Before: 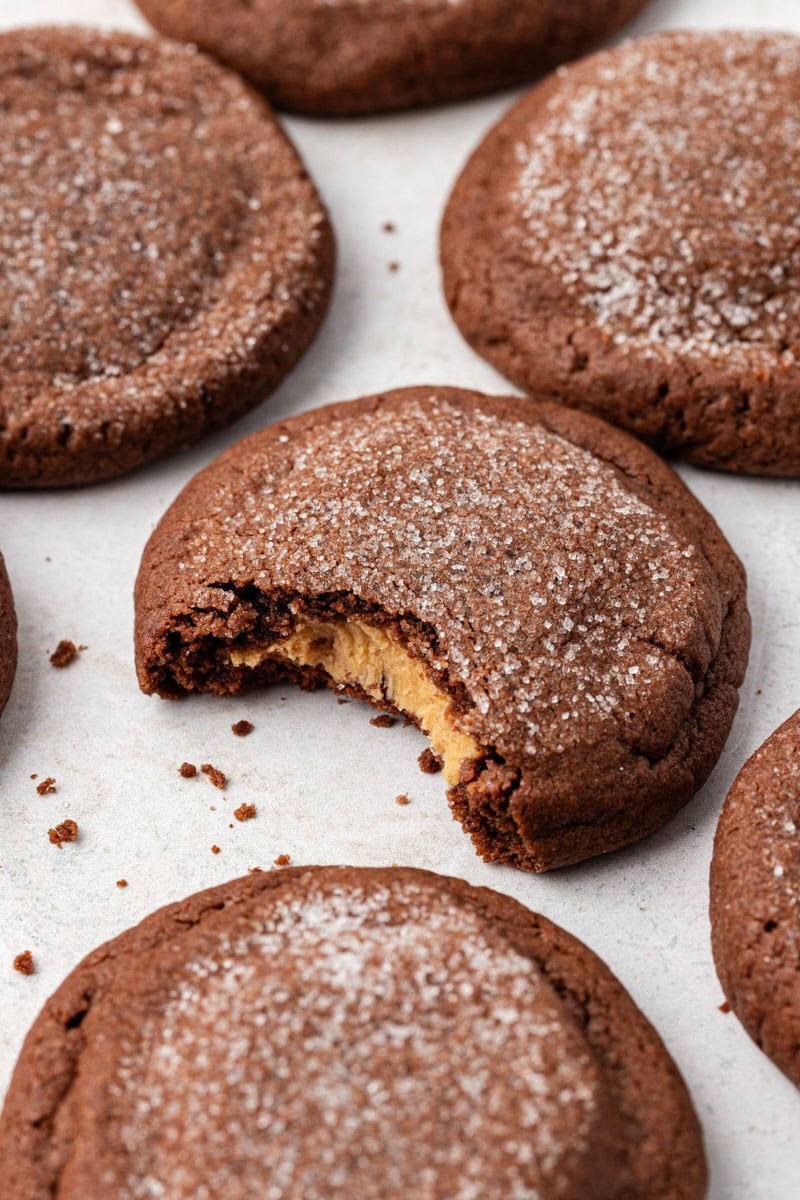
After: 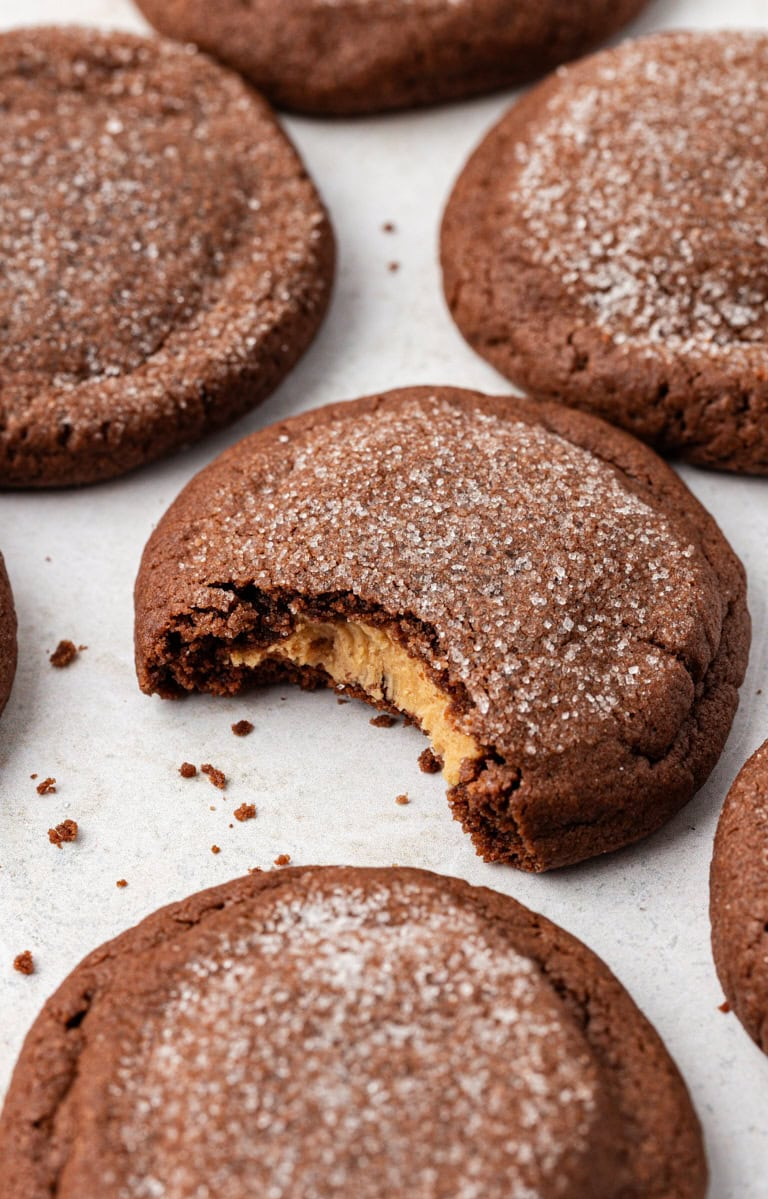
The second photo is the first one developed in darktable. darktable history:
crop: right 3.998%, bottom 0.047%
